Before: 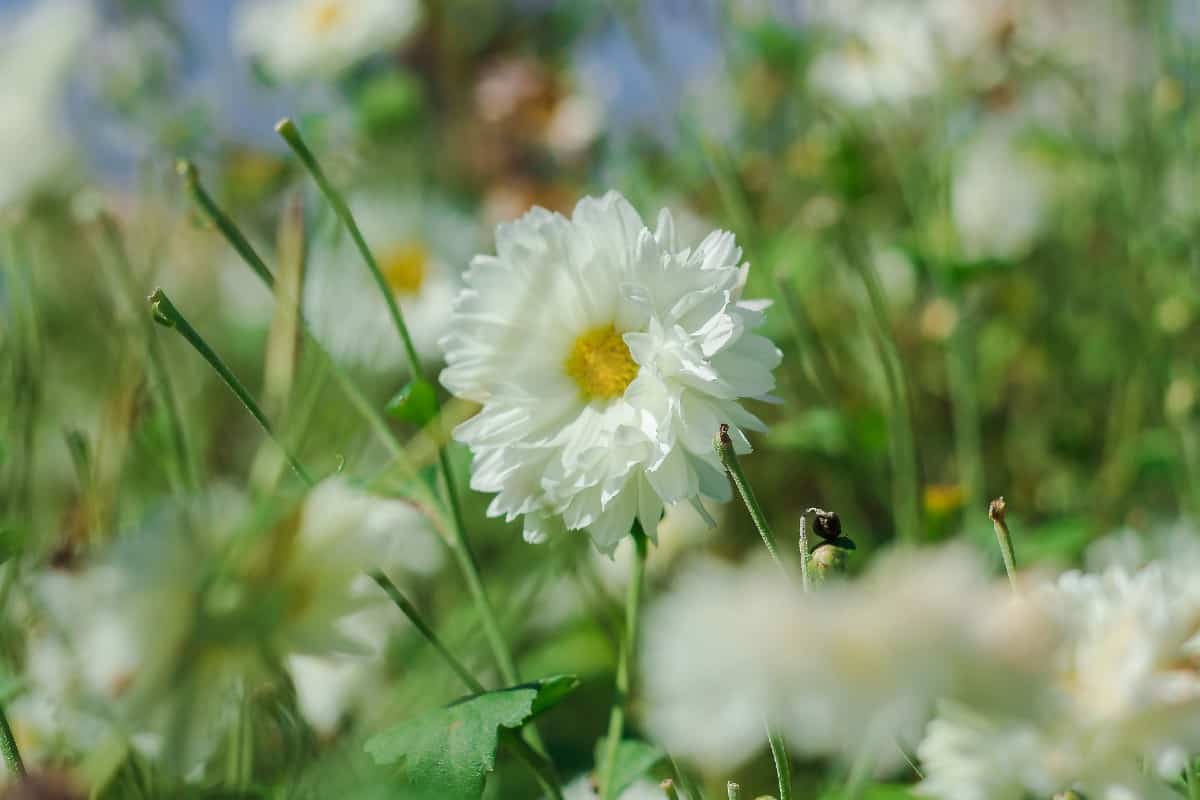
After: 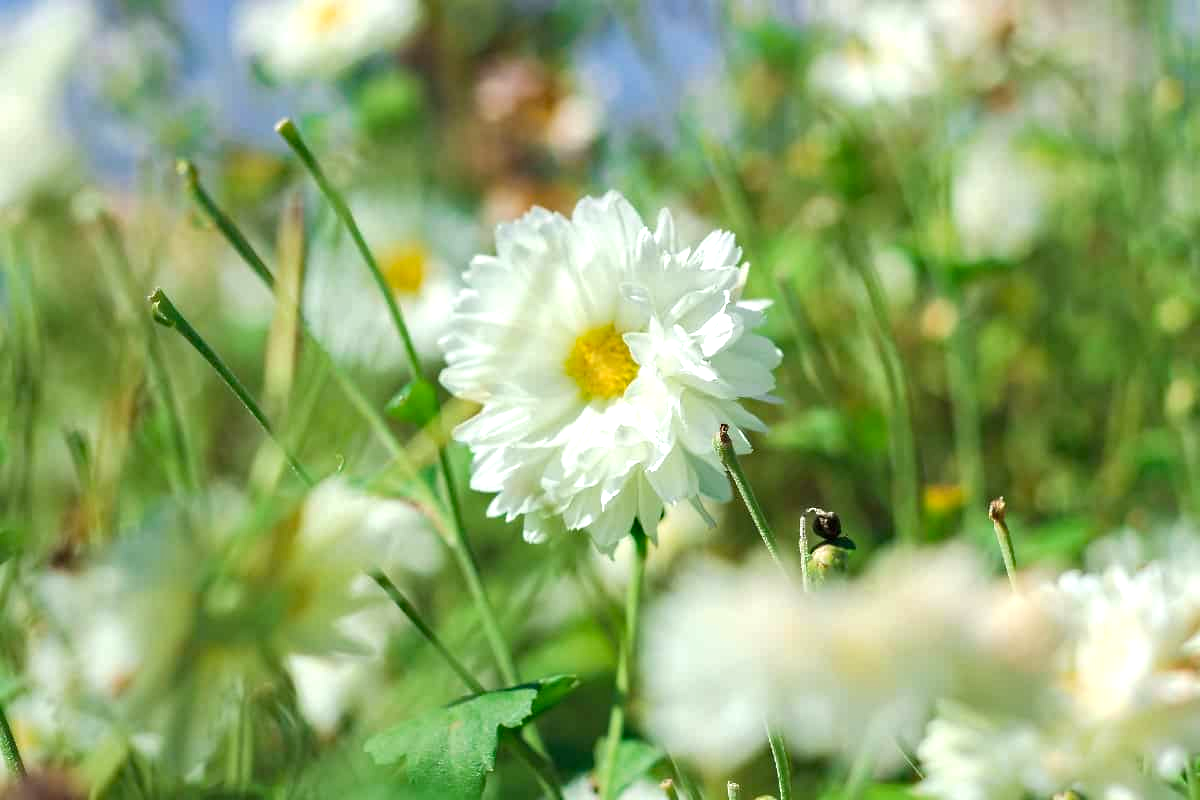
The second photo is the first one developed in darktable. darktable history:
haze removal: compatibility mode true, adaptive false
exposure: exposure 0.7 EV, compensate highlight preservation false
